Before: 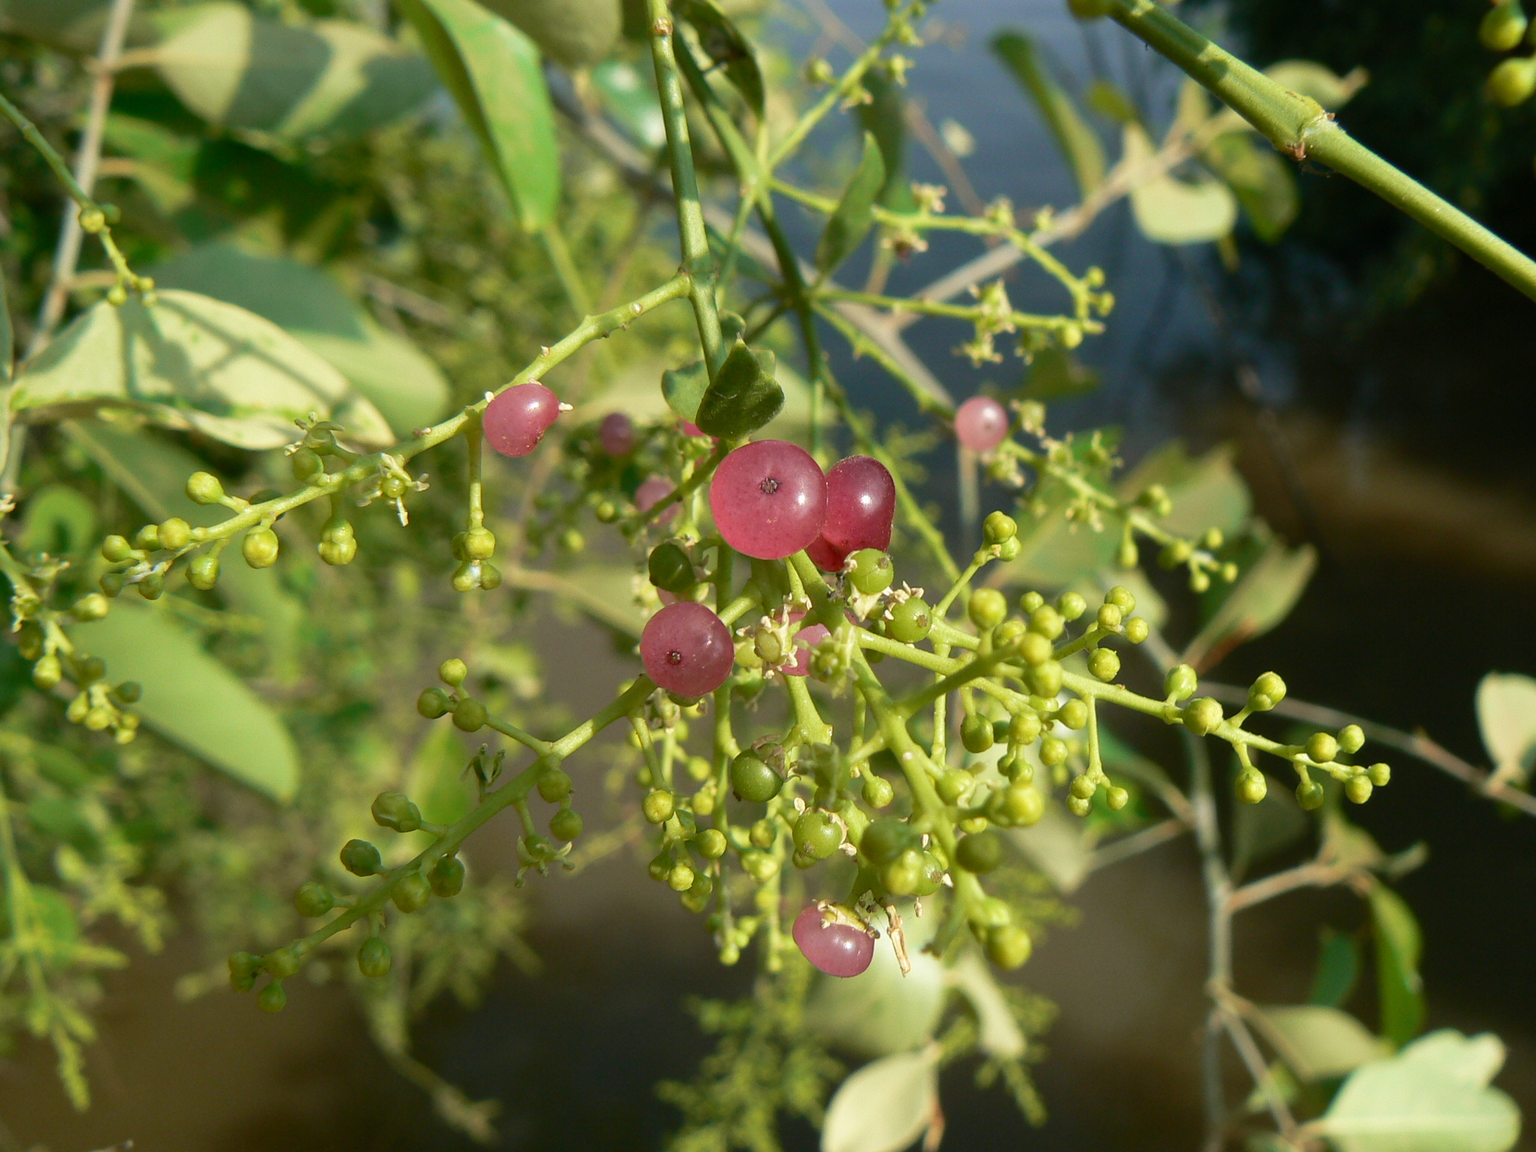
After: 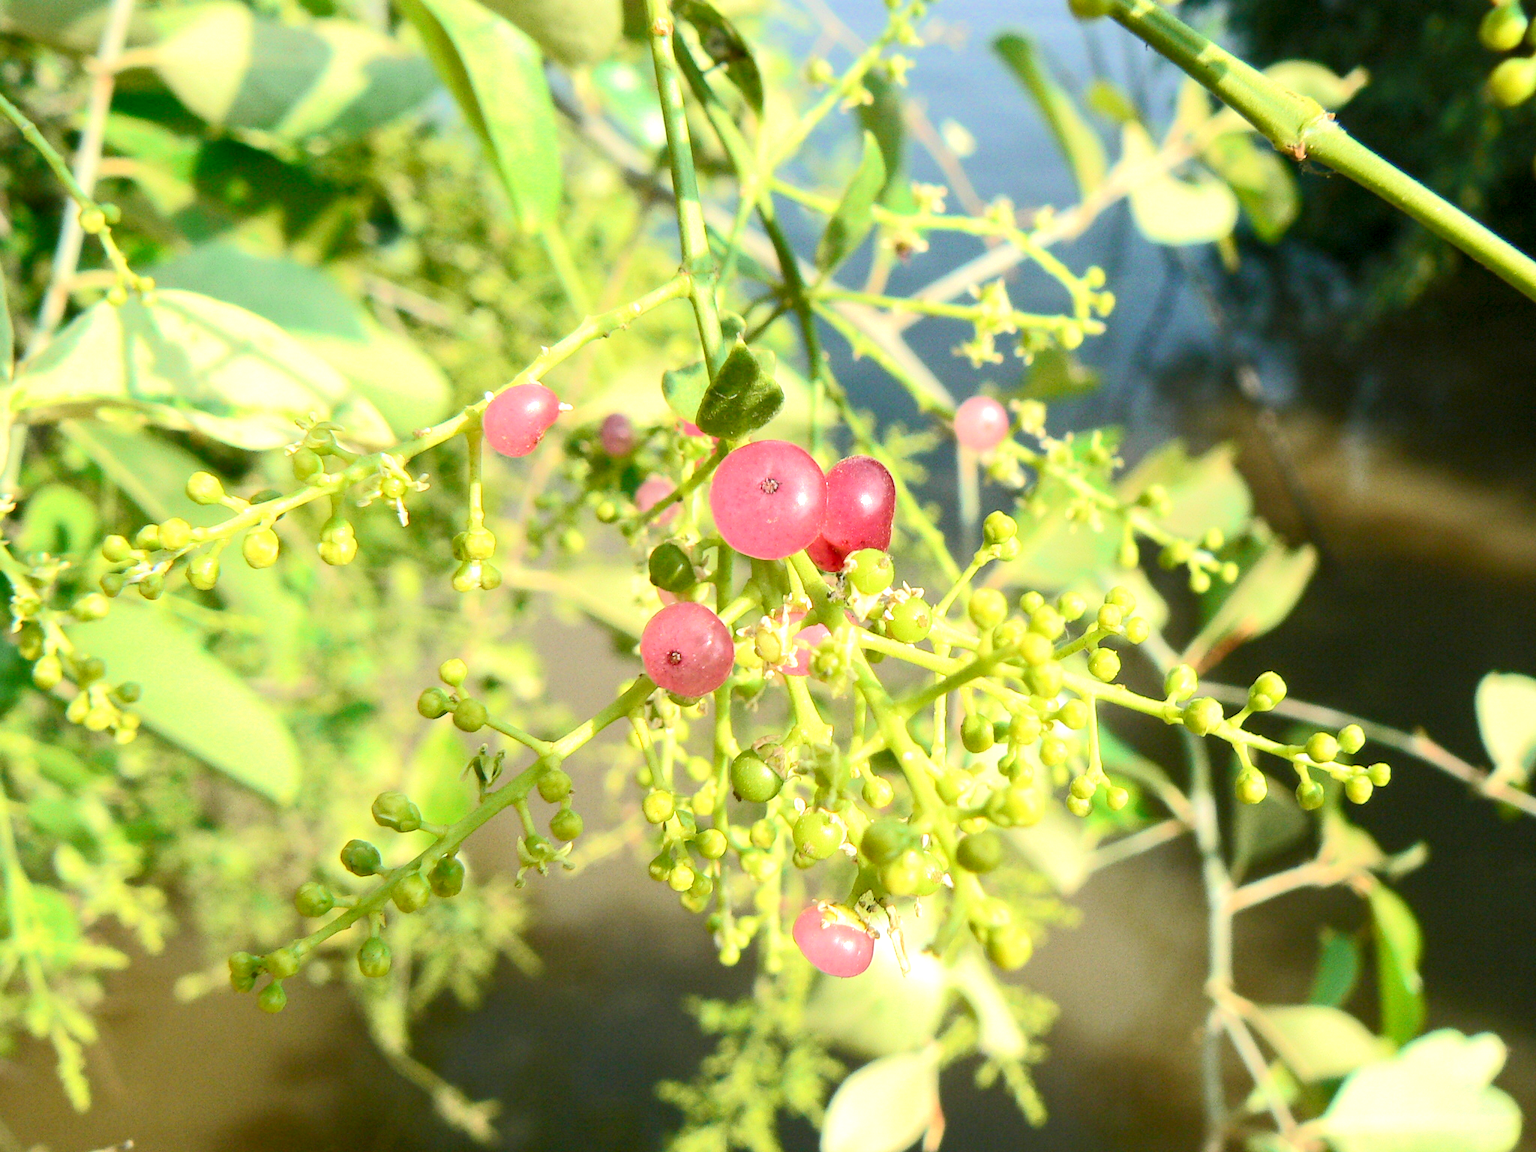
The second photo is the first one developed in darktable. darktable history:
tone equalizer: -8 EV 1.99 EV, -7 EV 1.97 EV, -6 EV 1.96 EV, -5 EV 1.97 EV, -4 EV 2 EV, -3 EV 1.49 EV, -2 EV 0.98 EV, -1 EV 0.474 EV, edges refinement/feathering 500, mask exposure compensation -1.57 EV, preserve details no
local contrast: highlights 30%, shadows 76%, midtone range 0.75
